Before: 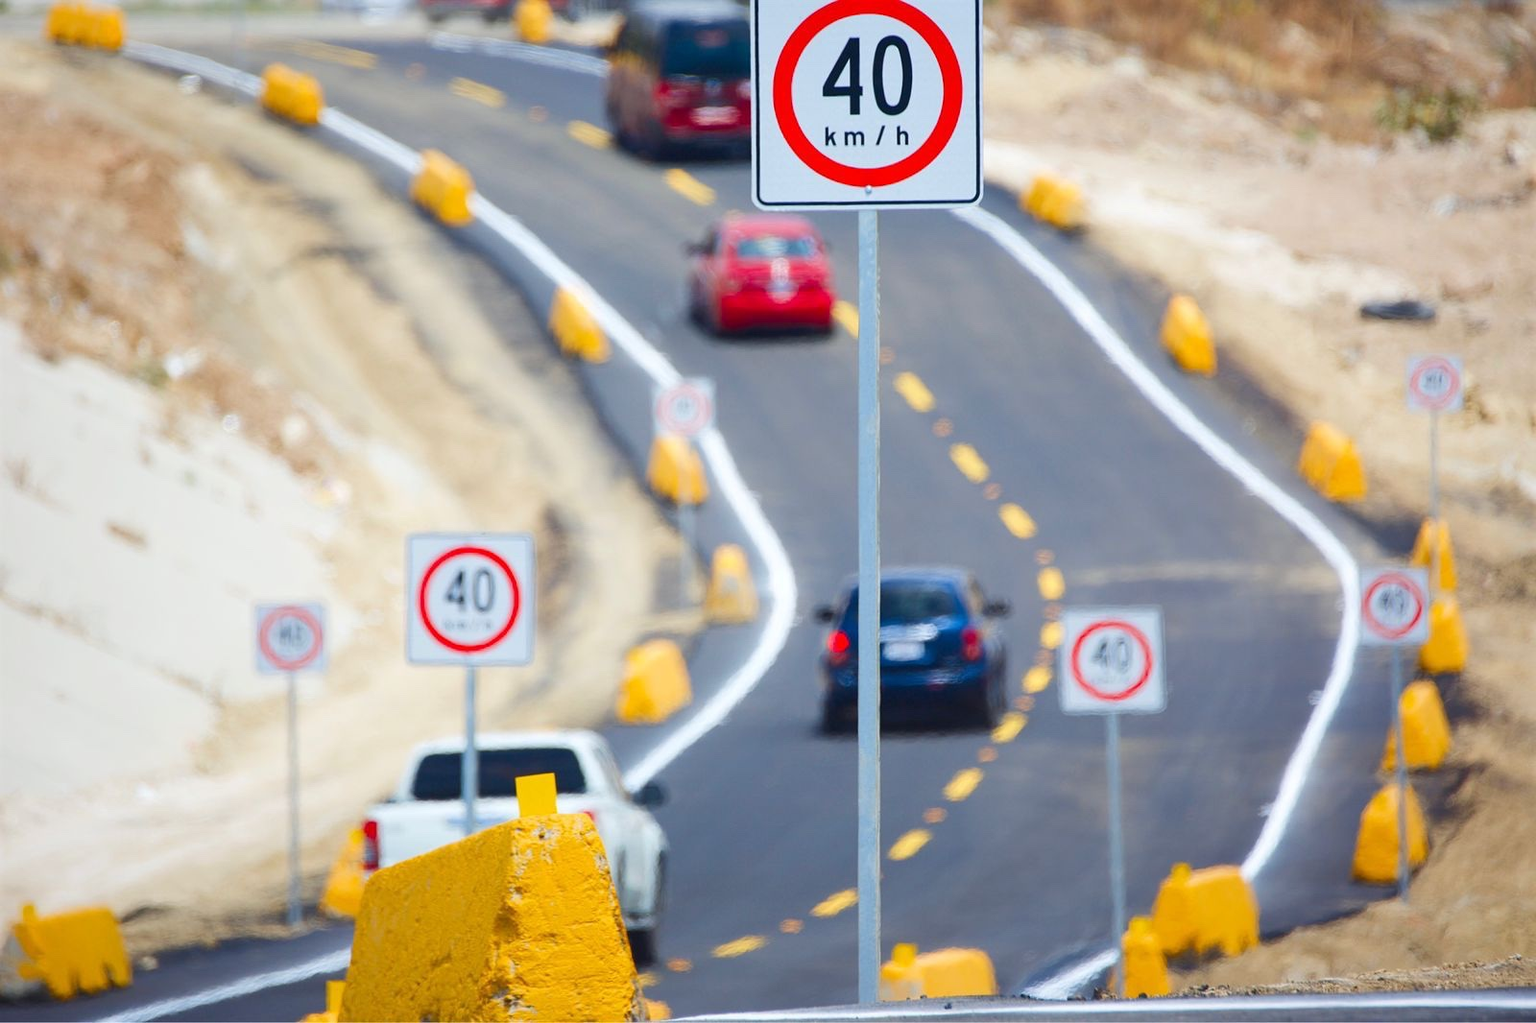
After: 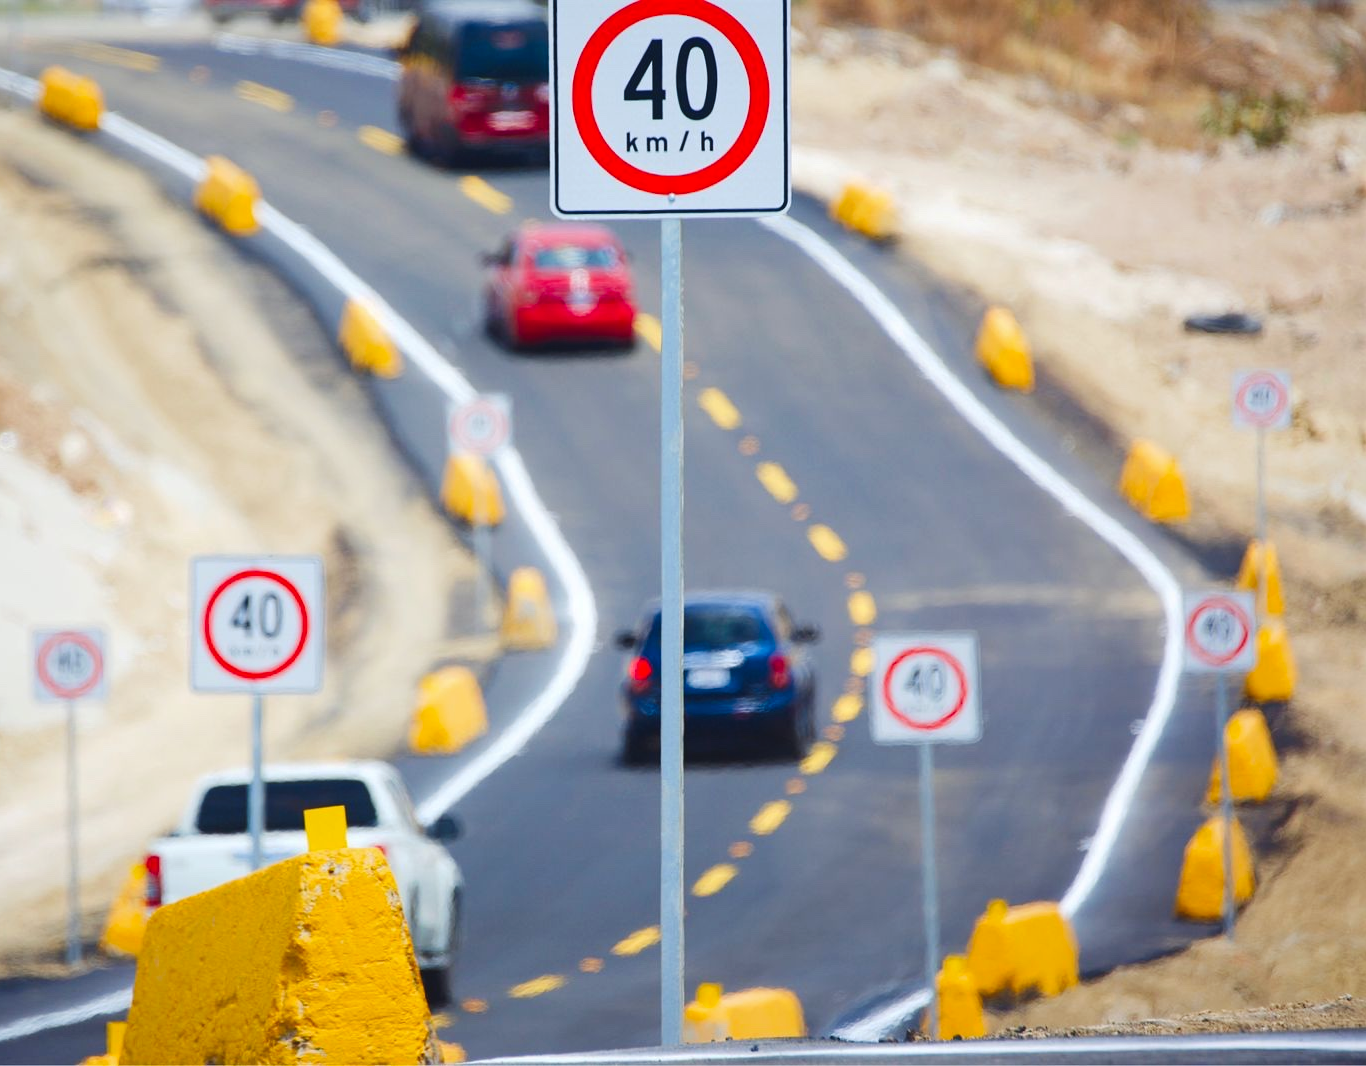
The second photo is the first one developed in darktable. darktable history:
tone curve: curves: ch0 [(0, 0) (0.003, 0.005) (0.011, 0.021) (0.025, 0.042) (0.044, 0.065) (0.069, 0.074) (0.1, 0.092) (0.136, 0.123) (0.177, 0.159) (0.224, 0.2) (0.277, 0.252) (0.335, 0.32) (0.399, 0.392) (0.468, 0.468) (0.543, 0.549) (0.623, 0.638) (0.709, 0.721) (0.801, 0.812) (0.898, 0.896) (1, 1)], preserve colors none
crop and rotate: left 14.584%
